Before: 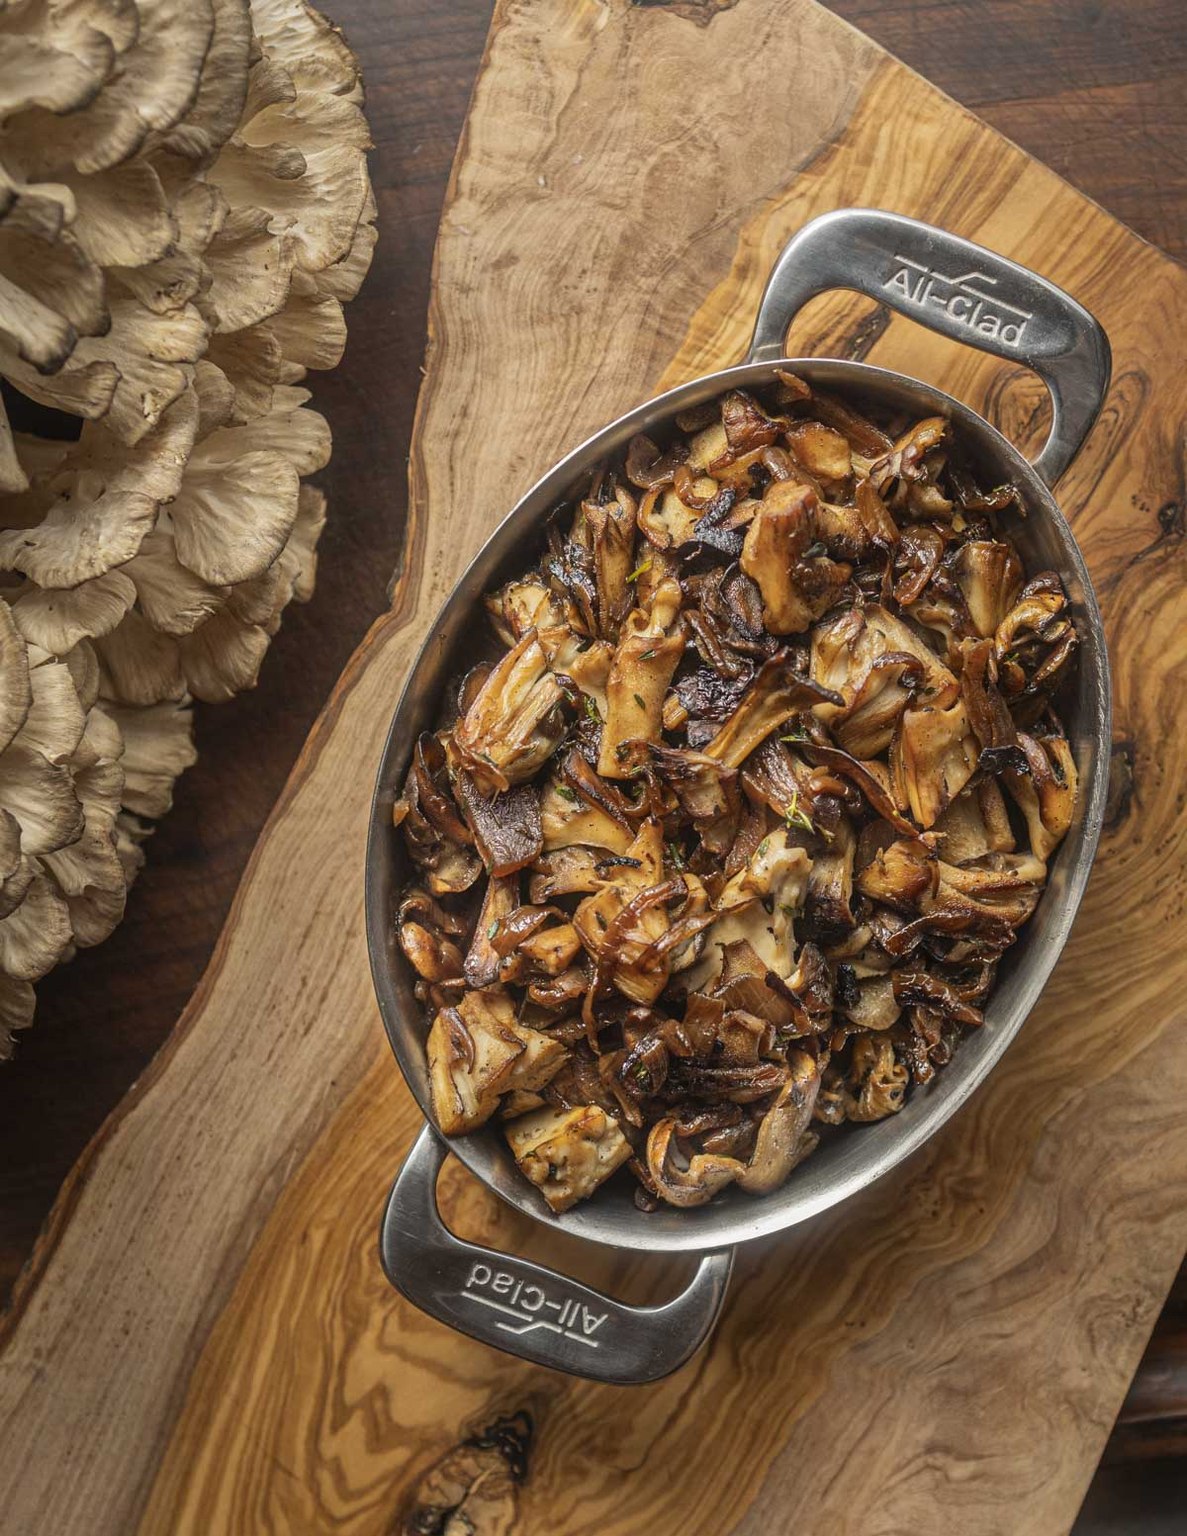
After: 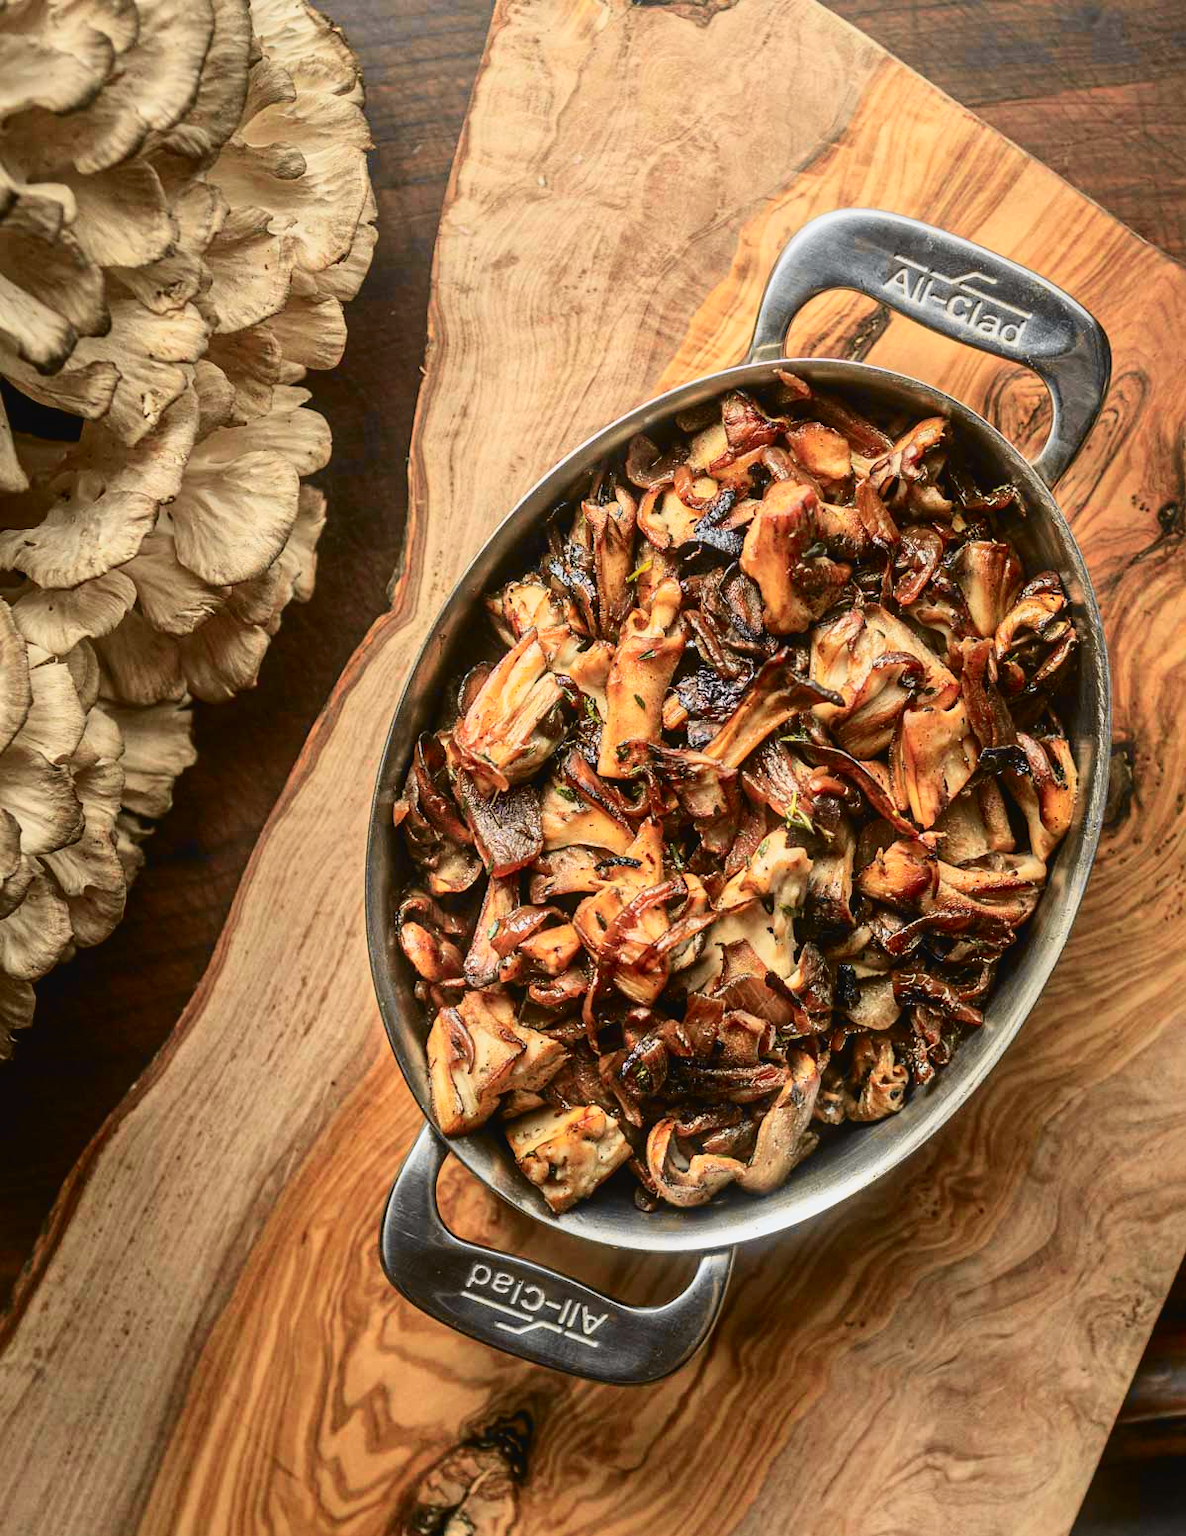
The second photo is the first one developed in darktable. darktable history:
tone curve: curves: ch0 [(0, 0.026) (0.058, 0.036) (0.246, 0.214) (0.437, 0.498) (0.55, 0.644) (0.657, 0.767) (0.822, 0.9) (1, 0.961)]; ch1 [(0, 0) (0.346, 0.307) (0.408, 0.369) (0.453, 0.457) (0.476, 0.489) (0.502, 0.498) (0.521, 0.515) (0.537, 0.531) (0.612, 0.641) (0.676, 0.728) (1, 1)]; ch2 [(0, 0) (0.346, 0.34) (0.434, 0.46) (0.485, 0.494) (0.5, 0.494) (0.511, 0.508) (0.537, 0.564) (0.579, 0.599) (0.663, 0.67) (1, 1)], color space Lab, independent channels, preserve colors none
exposure: black level correction -0.001, exposure 0.08 EV, compensate highlight preservation false
